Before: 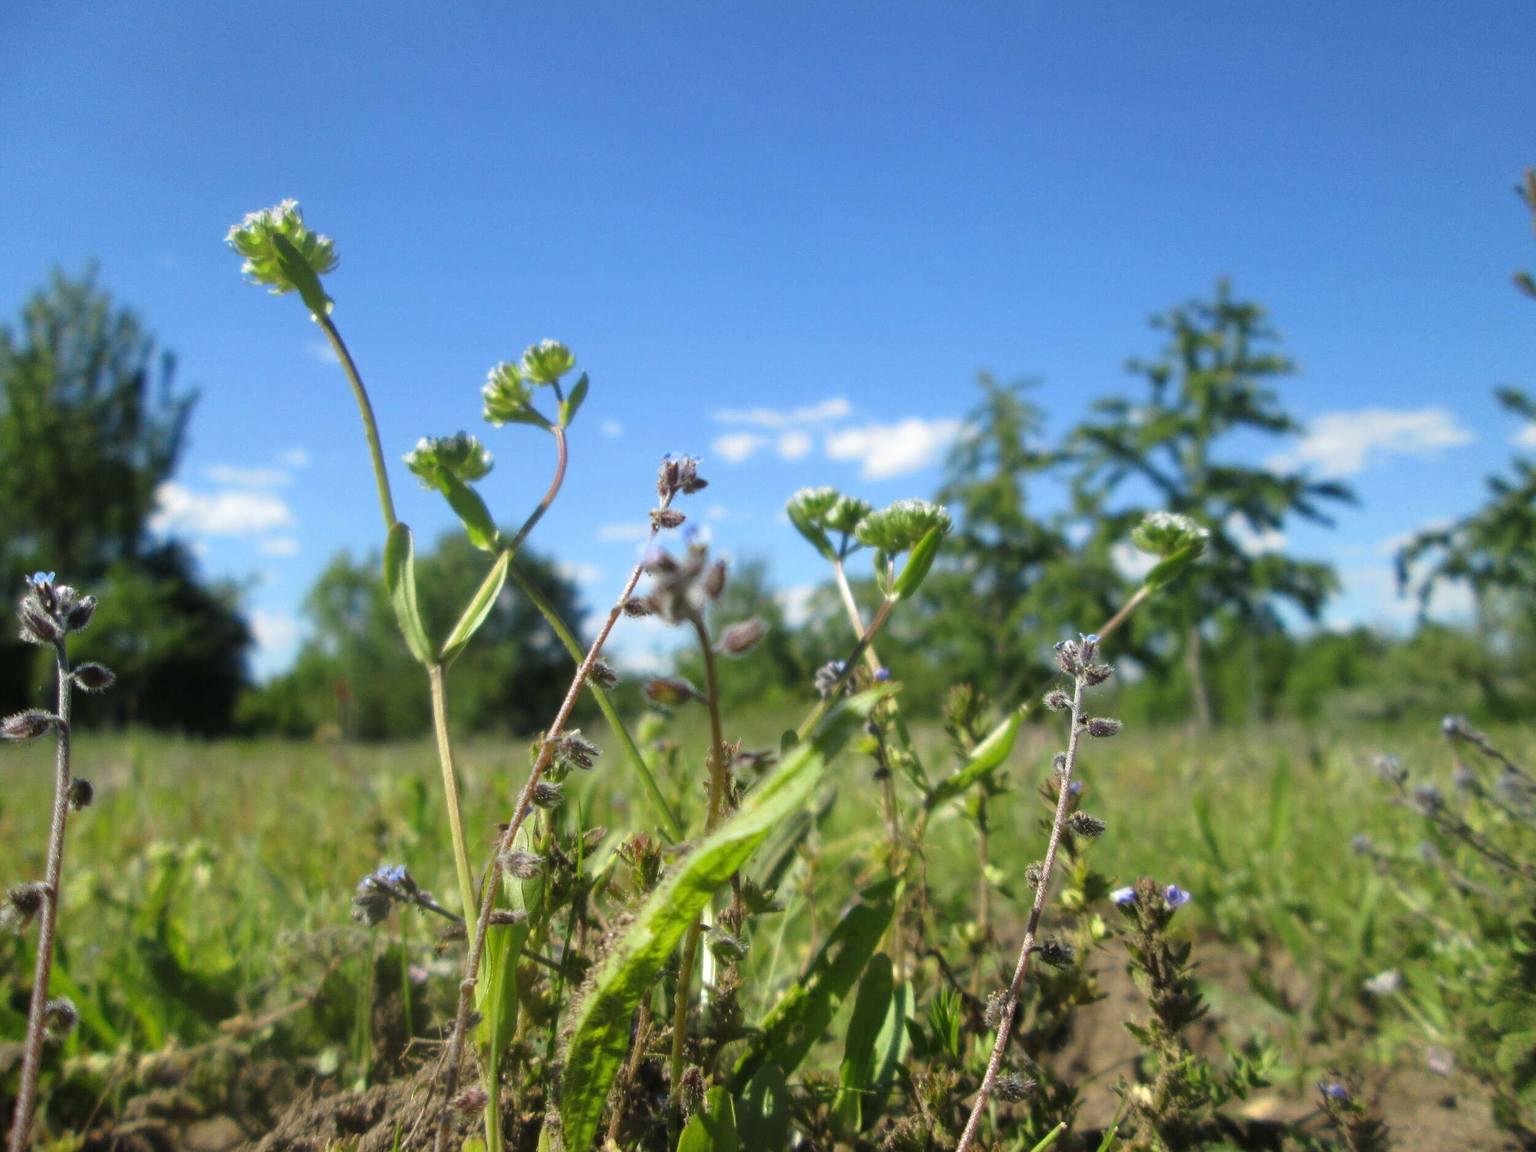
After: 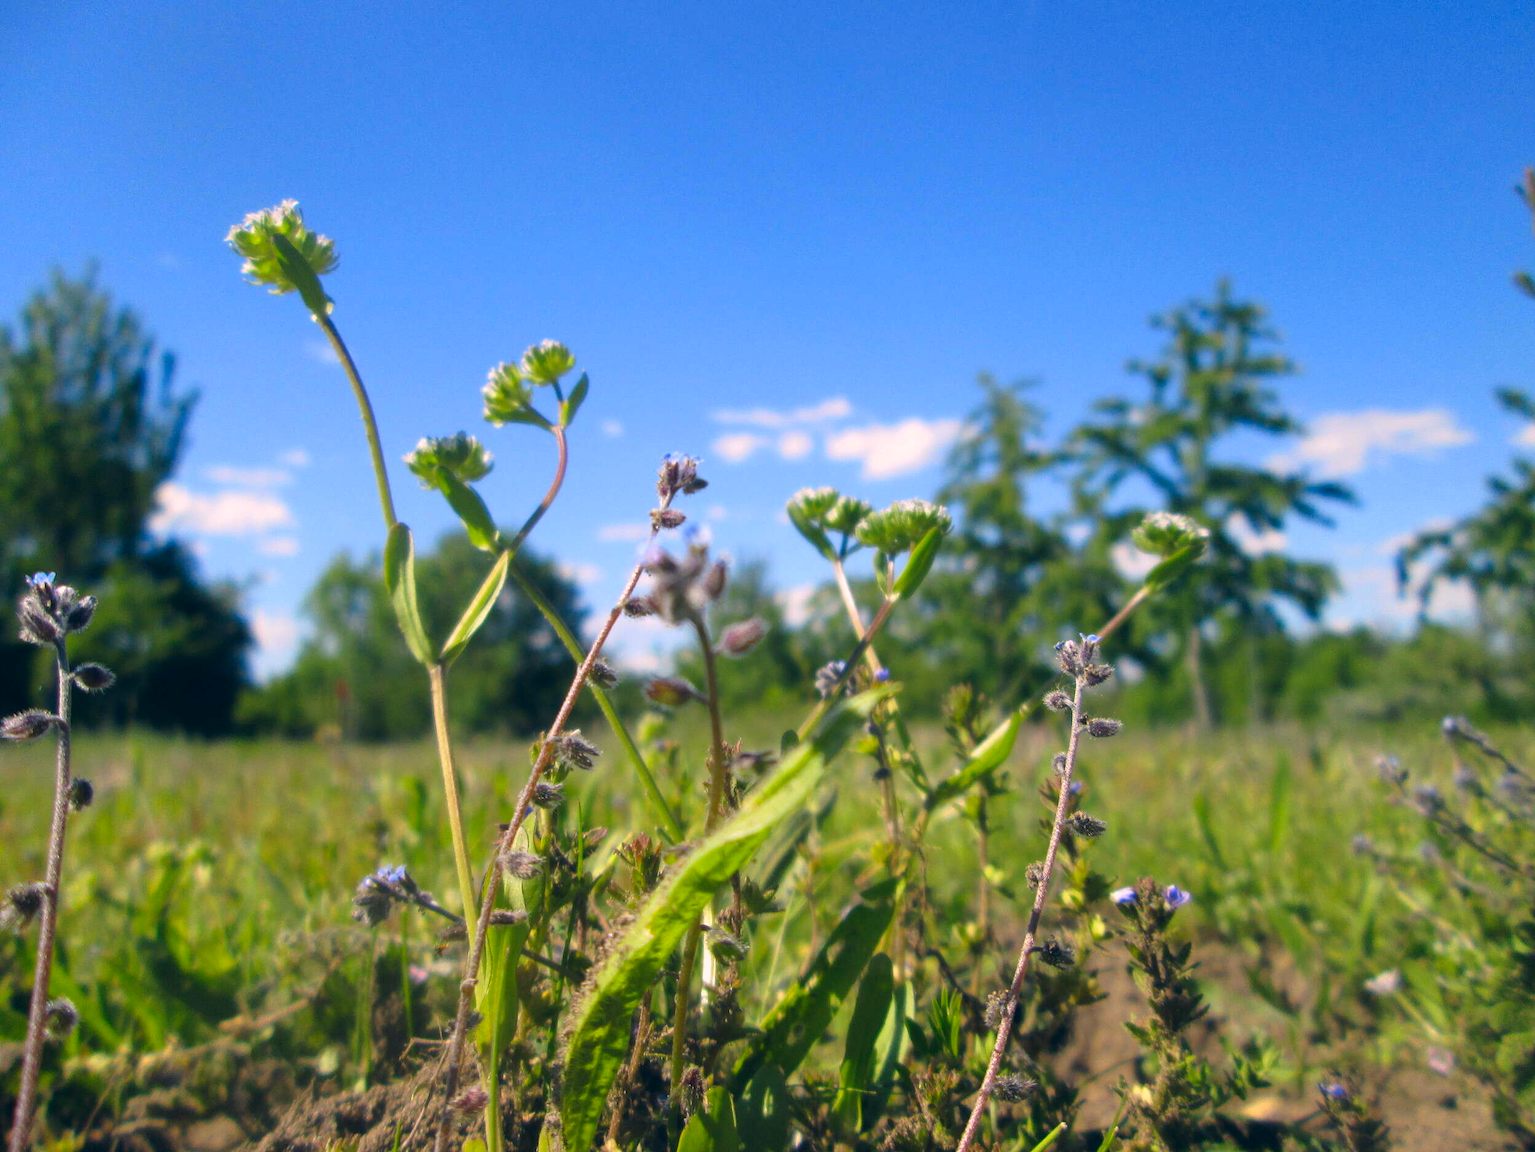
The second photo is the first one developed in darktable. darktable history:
contrast brightness saturation: saturation 0.507
color correction: highlights a* 14.35, highlights b* 6.02, shadows a* -5.71, shadows b* -15.83, saturation 0.839
